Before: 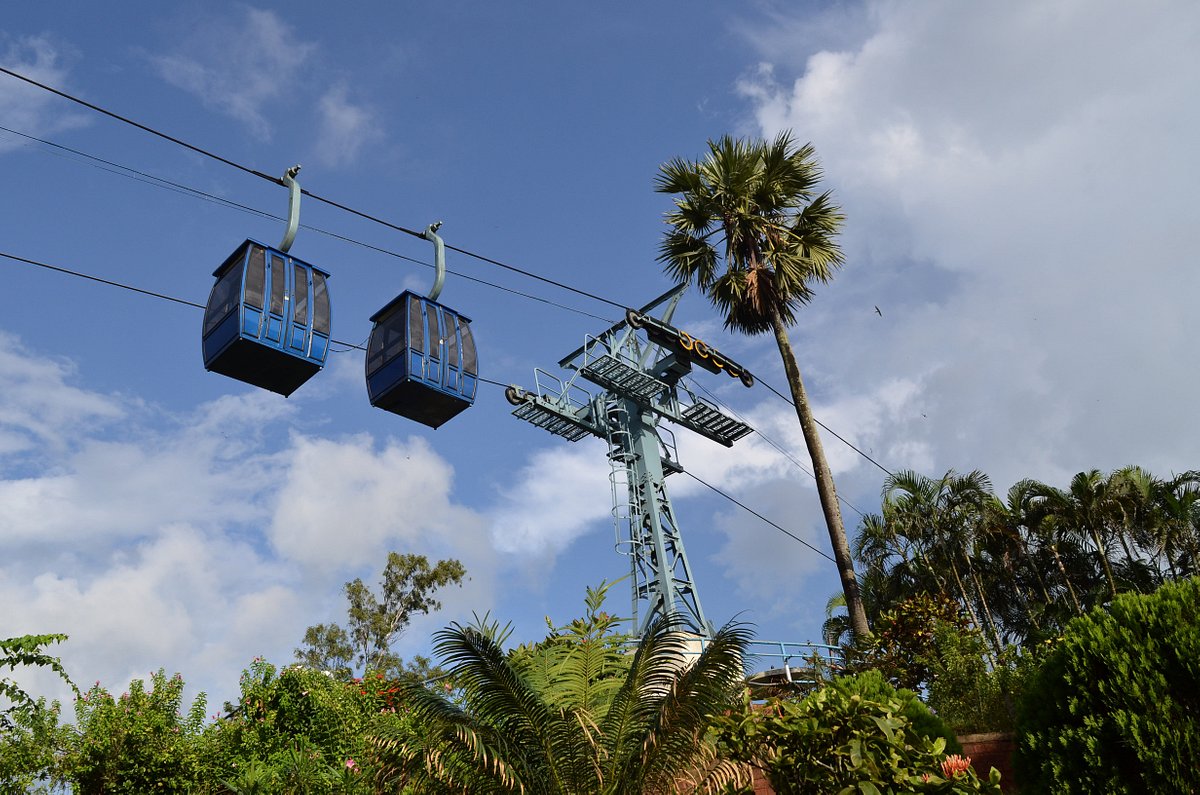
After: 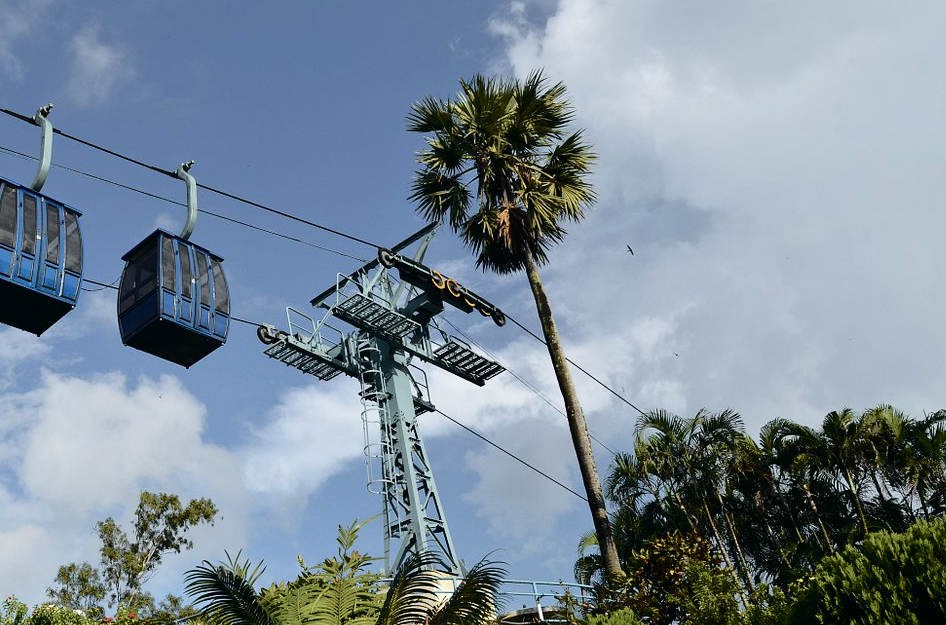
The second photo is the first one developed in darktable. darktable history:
crop and rotate: left 20.74%, top 7.912%, right 0.375%, bottom 13.378%
tone curve: curves: ch0 [(0, 0) (0.081, 0.044) (0.185, 0.13) (0.283, 0.238) (0.416, 0.449) (0.495, 0.524) (0.686, 0.743) (0.826, 0.865) (0.978, 0.988)]; ch1 [(0, 0) (0.147, 0.166) (0.321, 0.362) (0.371, 0.402) (0.423, 0.442) (0.479, 0.472) (0.505, 0.497) (0.521, 0.506) (0.551, 0.537) (0.586, 0.574) (0.625, 0.618) (0.68, 0.681) (1, 1)]; ch2 [(0, 0) (0.346, 0.362) (0.404, 0.427) (0.502, 0.495) (0.531, 0.513) (0.547, 0.533) (0.582, 0.596) (0.629, 0.631) (0.717, 0.678) (1, 1)], color space Lab, independent channels, preserve colors none
